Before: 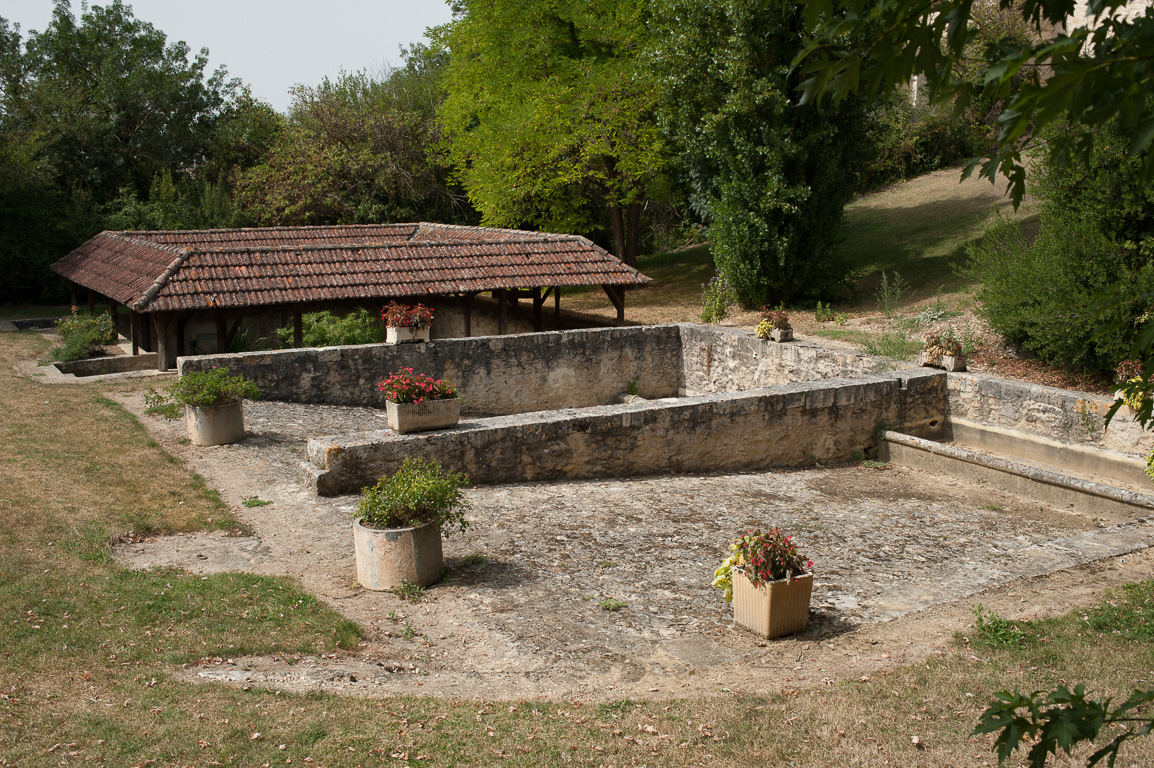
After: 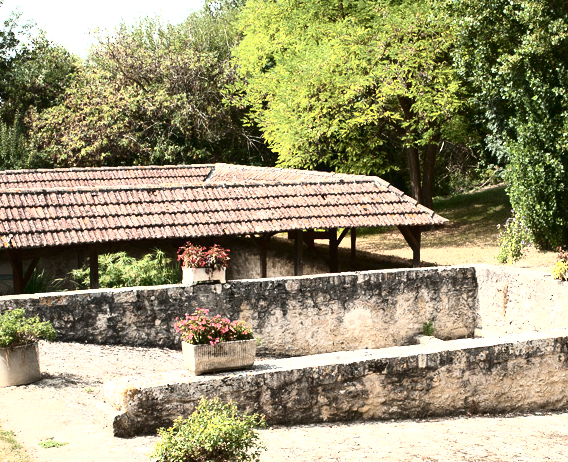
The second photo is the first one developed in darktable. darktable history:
exposure: black level correction 0, exposure 1.468 EV, compensate exposure bias true, compensate highlight preservation false
tone curve: curves: ch0 [(0, 0) (0.003, 0.003) (0.011, 0.006) (0.025, 0.012) (0.044, 0.02) (0.069, 0.023) (0.1, 0.029) (0.136, 0.037) (0.177, 0.058) (0.224, 0.084) (0.277, 0.137) (0.335, 0.209) (0.399, 0.336) (0.468, 0.478) (0.543, 0.63) (0.623, 0.789) (0.709, 0.903) (0.801, 0.967) (0.898, 0.987) (1, 1)], color space Lab, independent channels, preserve colors none
contrast brightness saturation: contrast -0.137, brightness 0.043, saturation -0.127
local contrast: highlights 102%, shadows 98%, detail 119%, midtone range 0.2
tone equalizer: on, module defaults
crop: left 17.733%, top 7.797%, right 33.043%, bottom 31.926%
